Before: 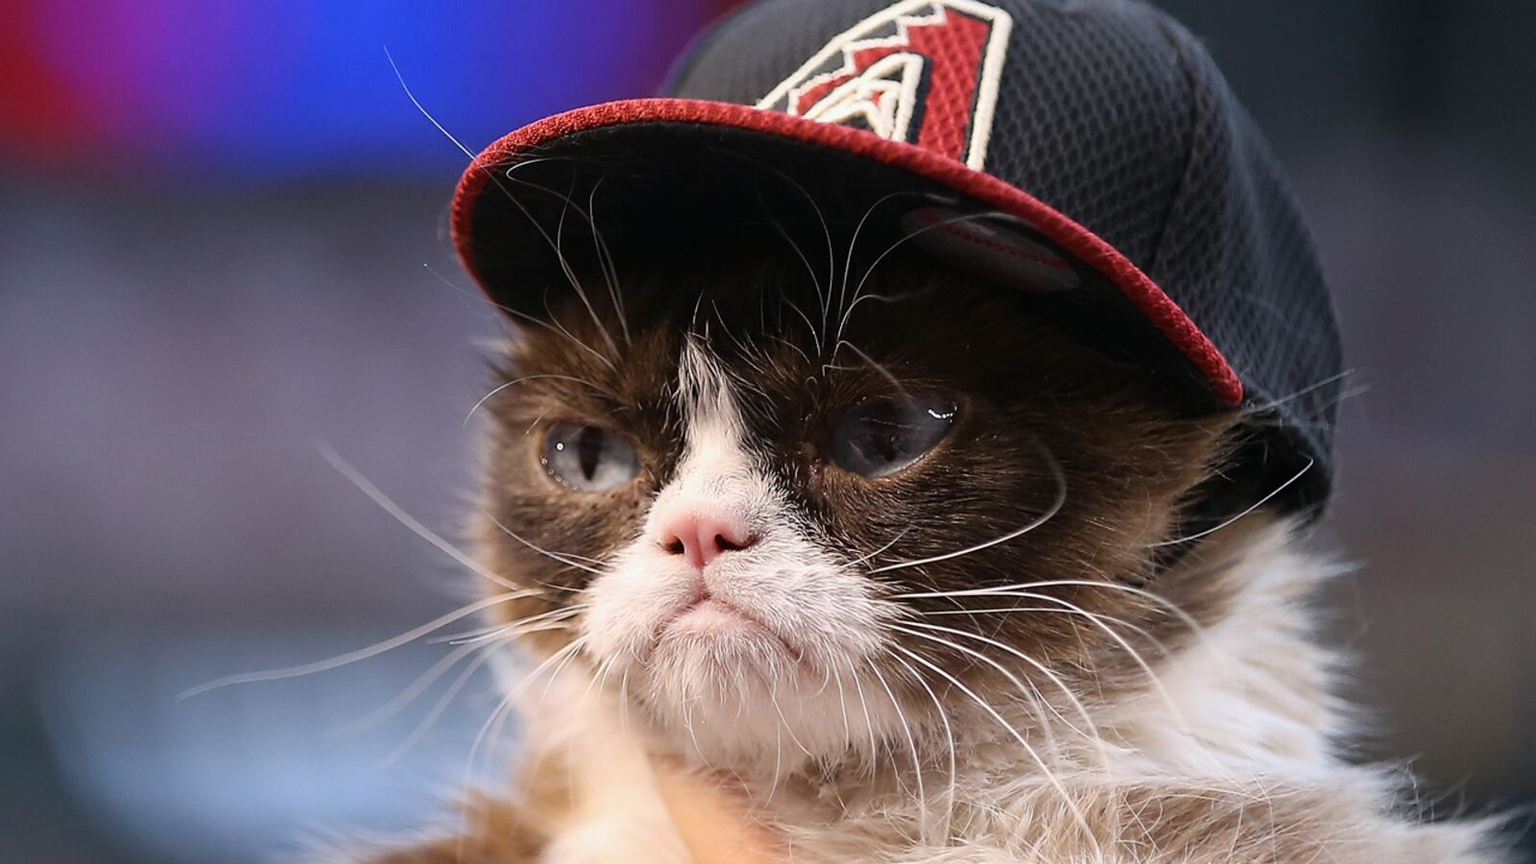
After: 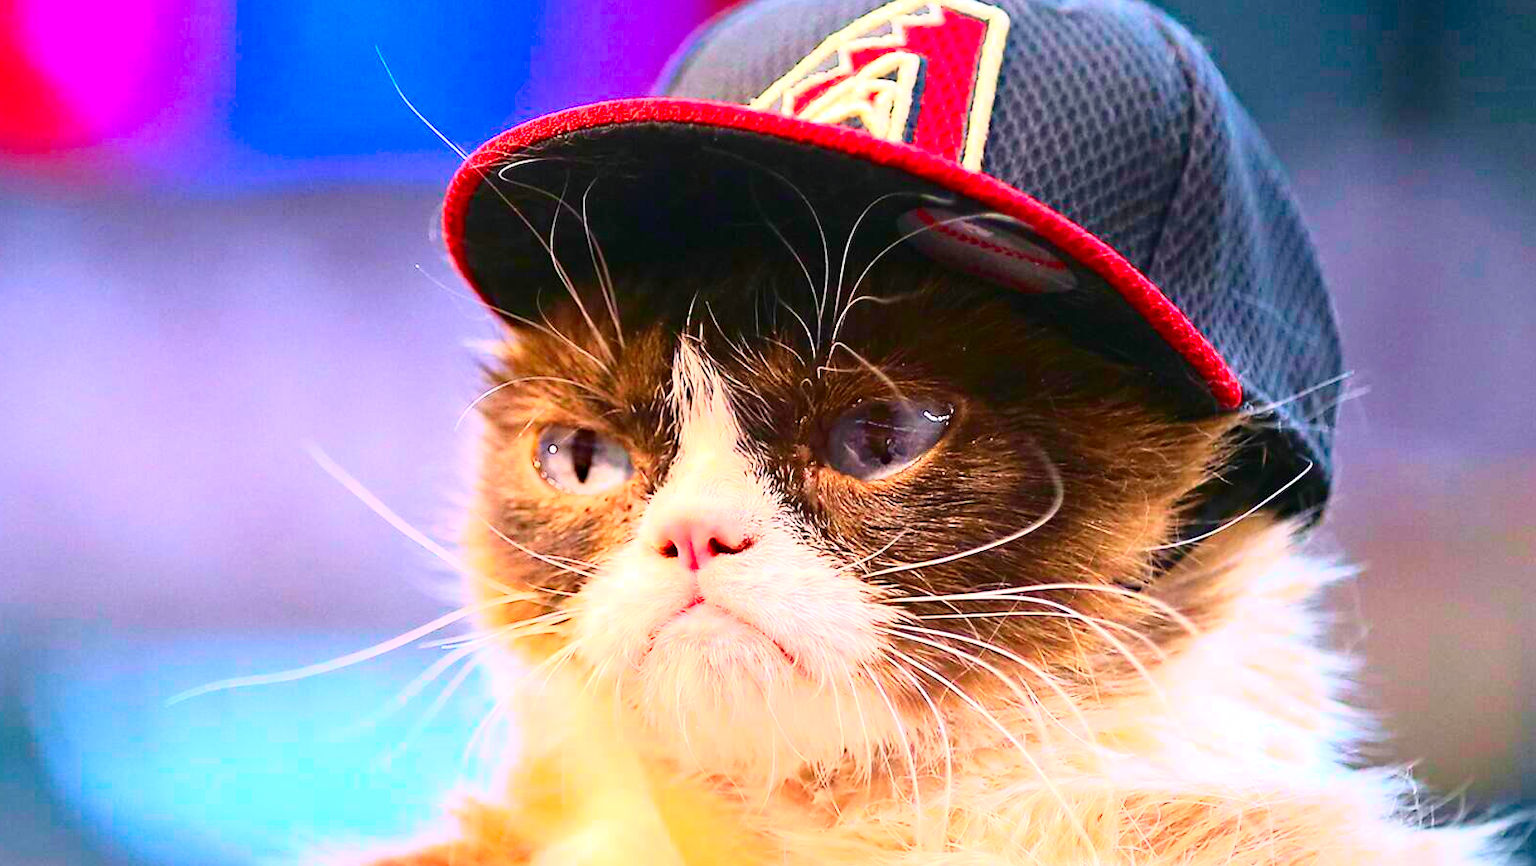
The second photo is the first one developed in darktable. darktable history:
contrast brightness saturation: contrast 0.205, brightness 0.204, saturation 0.815
tone equalizer: edges refinement/feathering 500, mask exposure compensation -1.57 EV, preserve details no
tone curve: curves: ch0 [(0, 0) (0.091, 0.077) (0.389, 0.458) (0.745, 0.82) (0.844, 0.908) (0.909, 0.942) (1, 0.973)]; ch1 [(0, 0) (0.437, 0.404) (0.5, 0.5) (0.529, 0.556) (0.58, 0.603) (0.616, 0.649) (1, 1)]; ch2 [(0, 0) (0.442, 0.415) (0.5, 0.5) (0.535, 0.557) (0.585, 0.62) (1, 1)], color space Lab, independent channels, preserve colors none
exposure: exposure 1.09 EV, compensate highlight preservation false
crop and rotate: left 0.762%, top 0.155%, bottom 0.381%
haze removal: compatibility mode true, adaptive false
